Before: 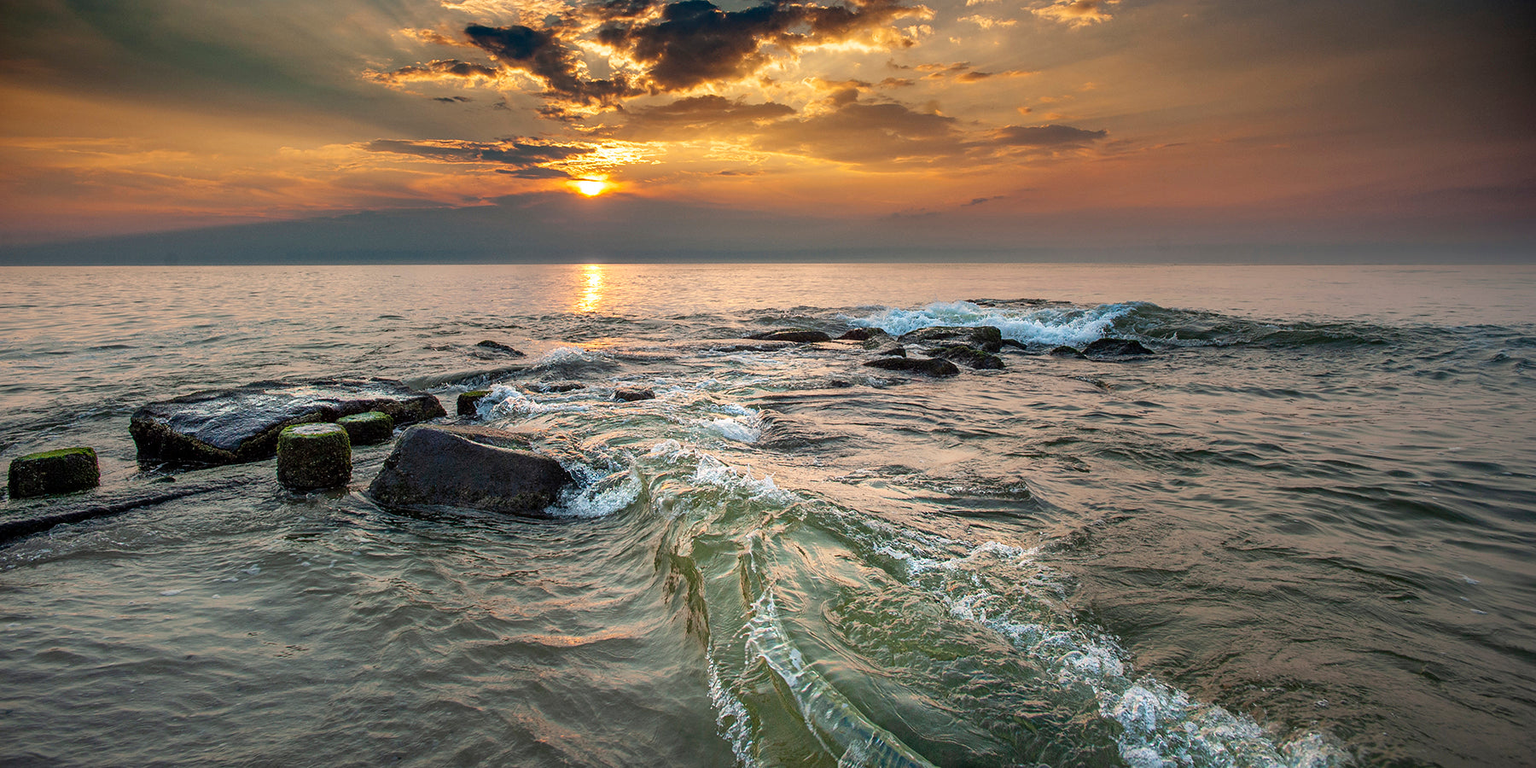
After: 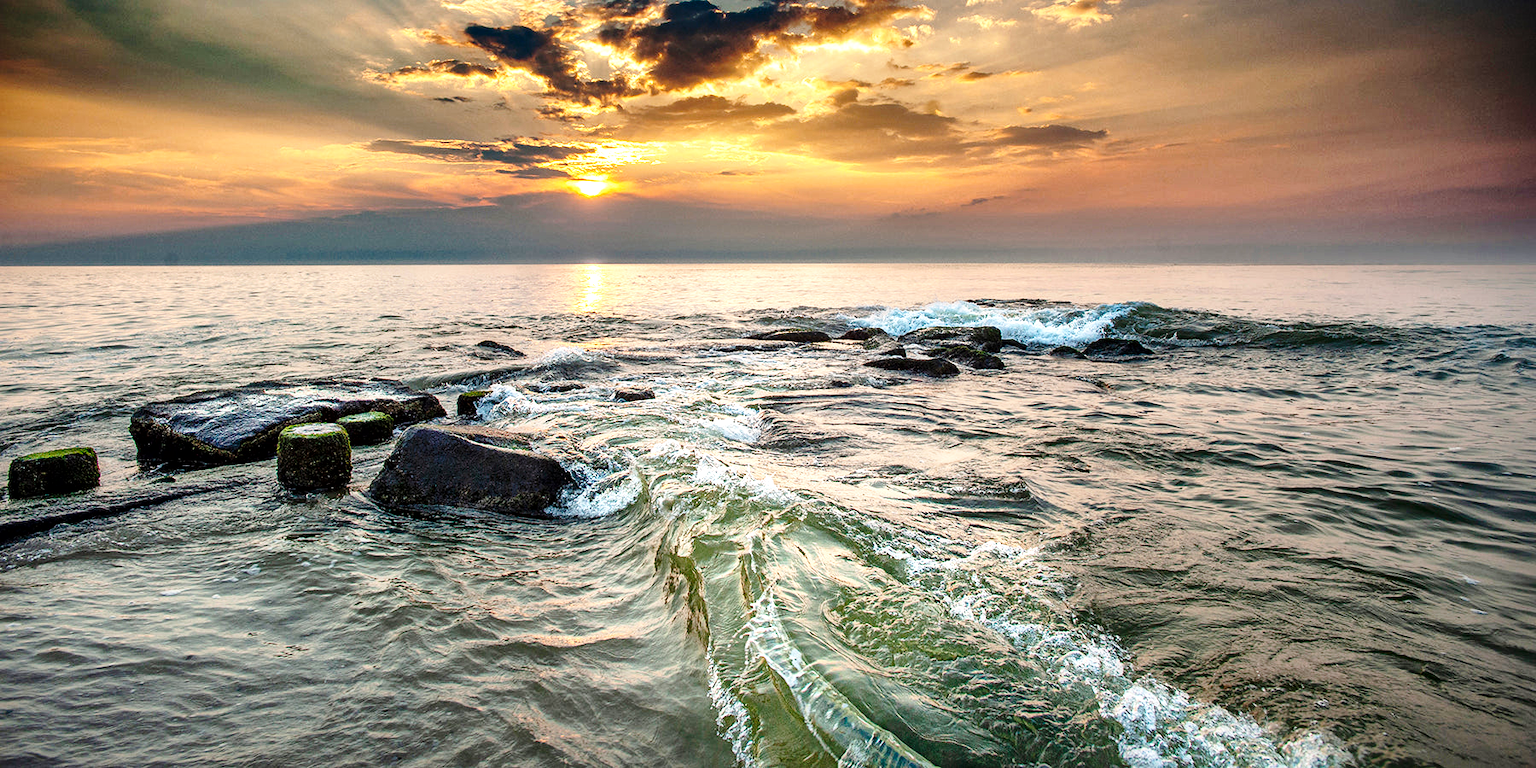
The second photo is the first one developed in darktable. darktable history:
local contrast: mode bilateral grid, contrast 20, coarseness 50, detail 161%, midtone range 0.2
base curve: curves: ch0 [(0, 0) (0.028, 0.03) (0.121, 0.232) (0.46, 0.748) (0.859, 0.968) (1, 1)], preserve colors none
